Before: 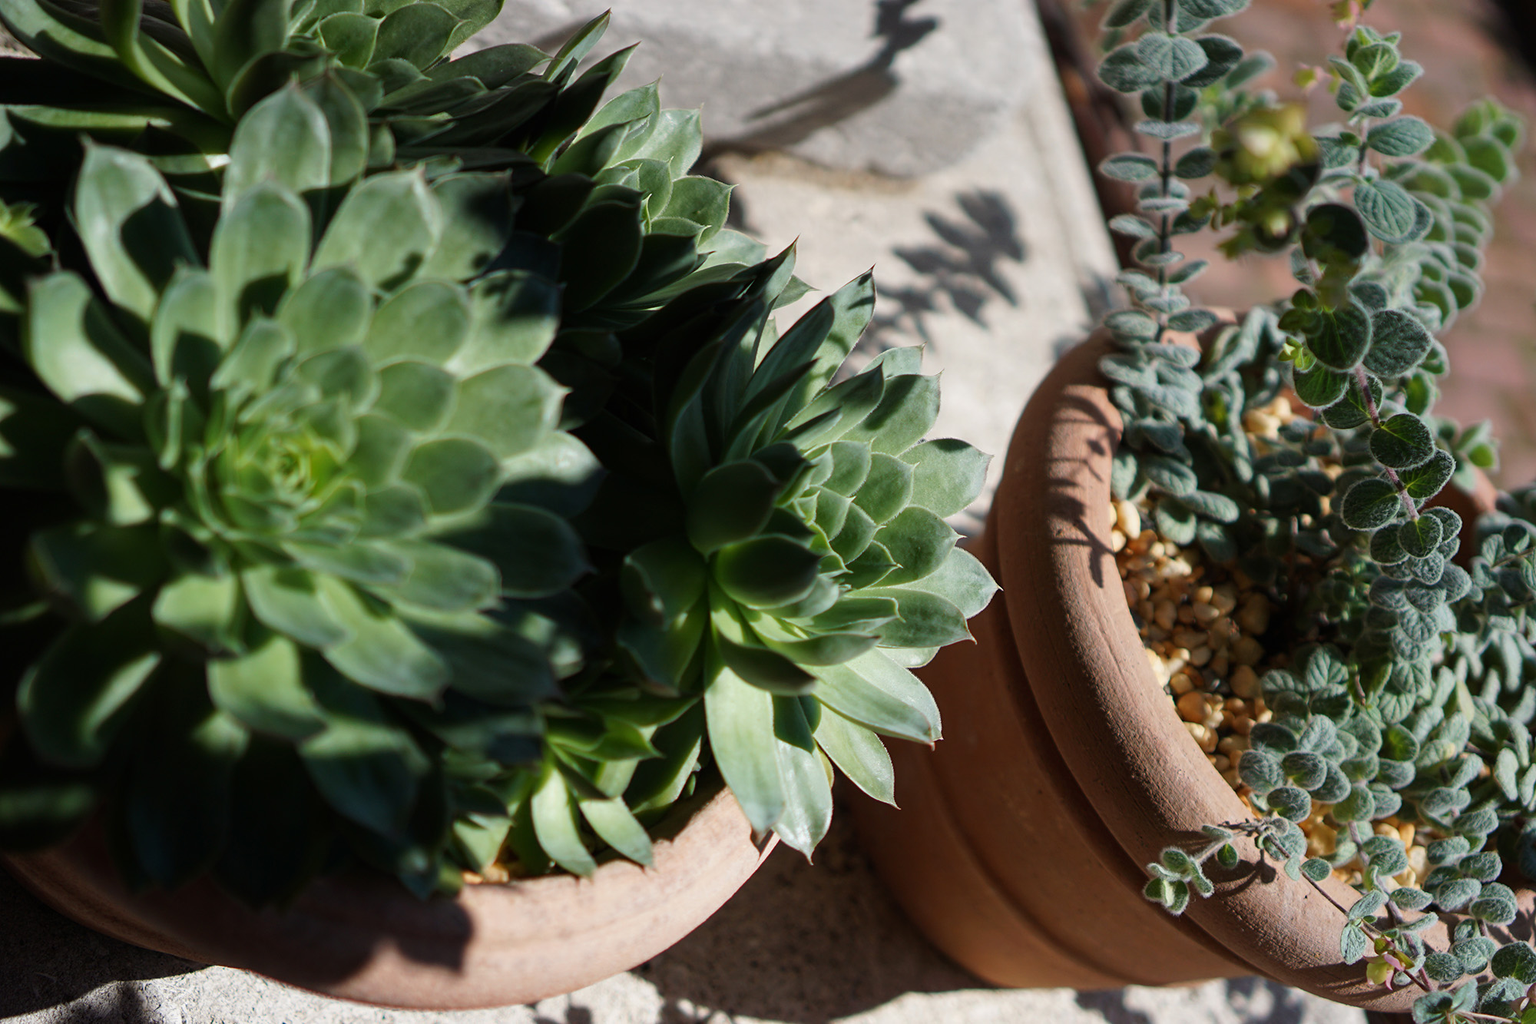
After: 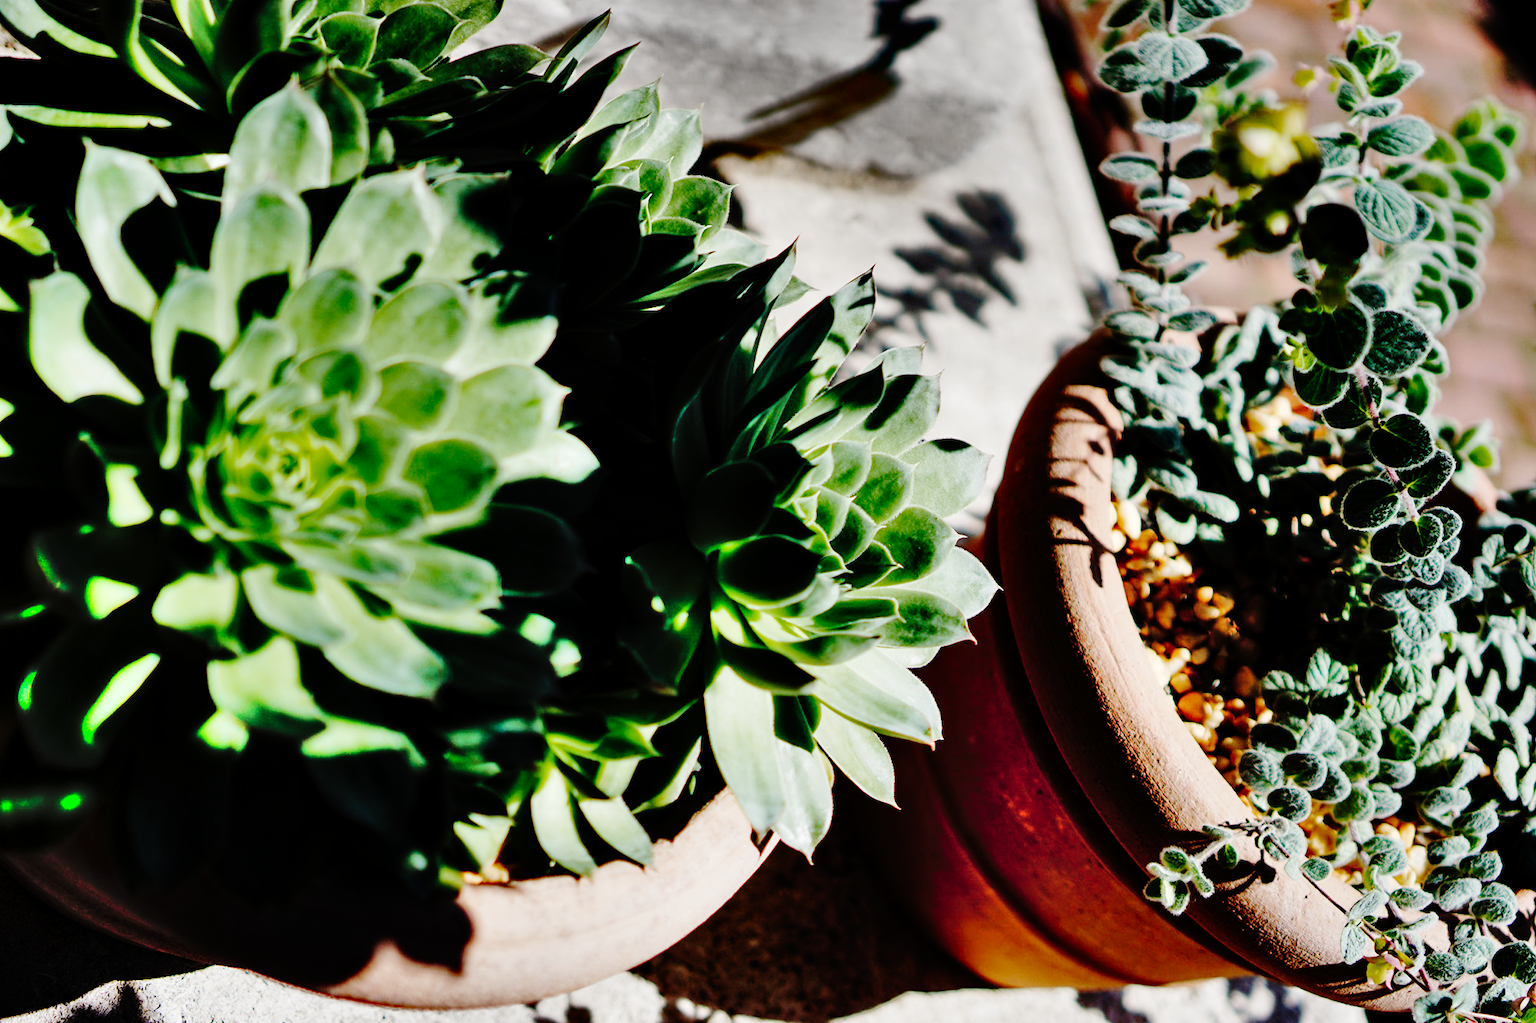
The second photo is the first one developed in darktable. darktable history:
shadows and highlights: radius 123.53, shadows 99.13, white point adjustment -2.98, highlights -98.24, soften with gaussian
contrast equalizer: y [[0.531, 0.548, 0.559, 0.557, 0.544, 0.527], [0.5 ×6], [0.5 ×6], [0 ×6], [0 ×6]]
base curve: curves: ch0 [(0, 0) (0.036, 0.01) (0.123, 0.254) (0.258, 0.504) (0.507, 0.748) (1, 1)], preserve colors none
